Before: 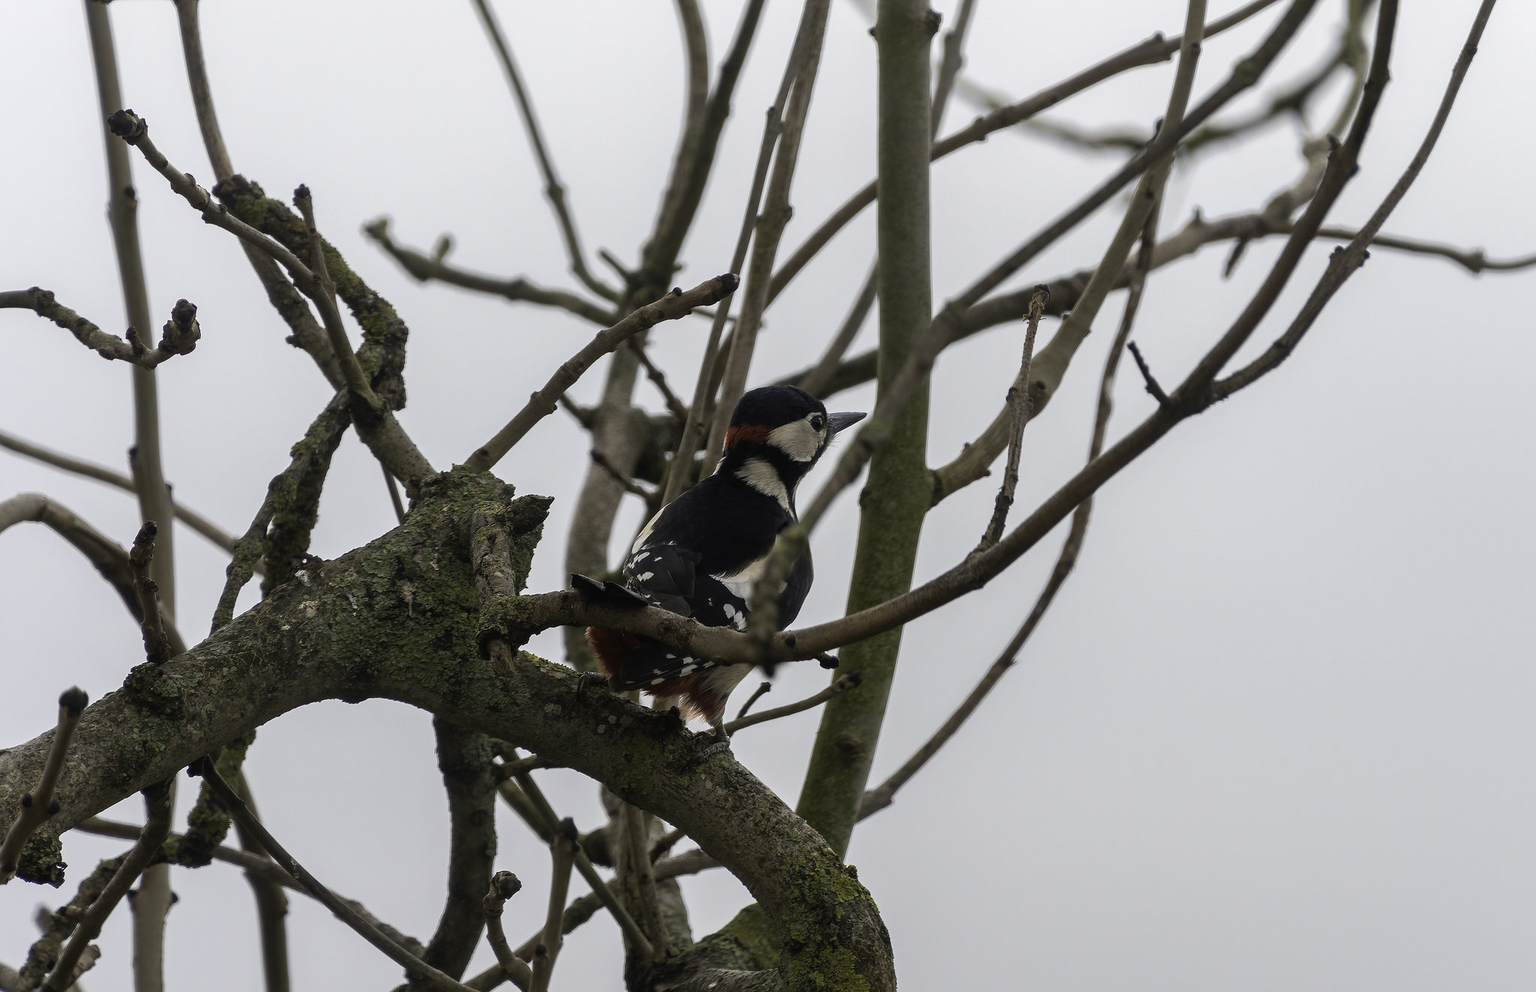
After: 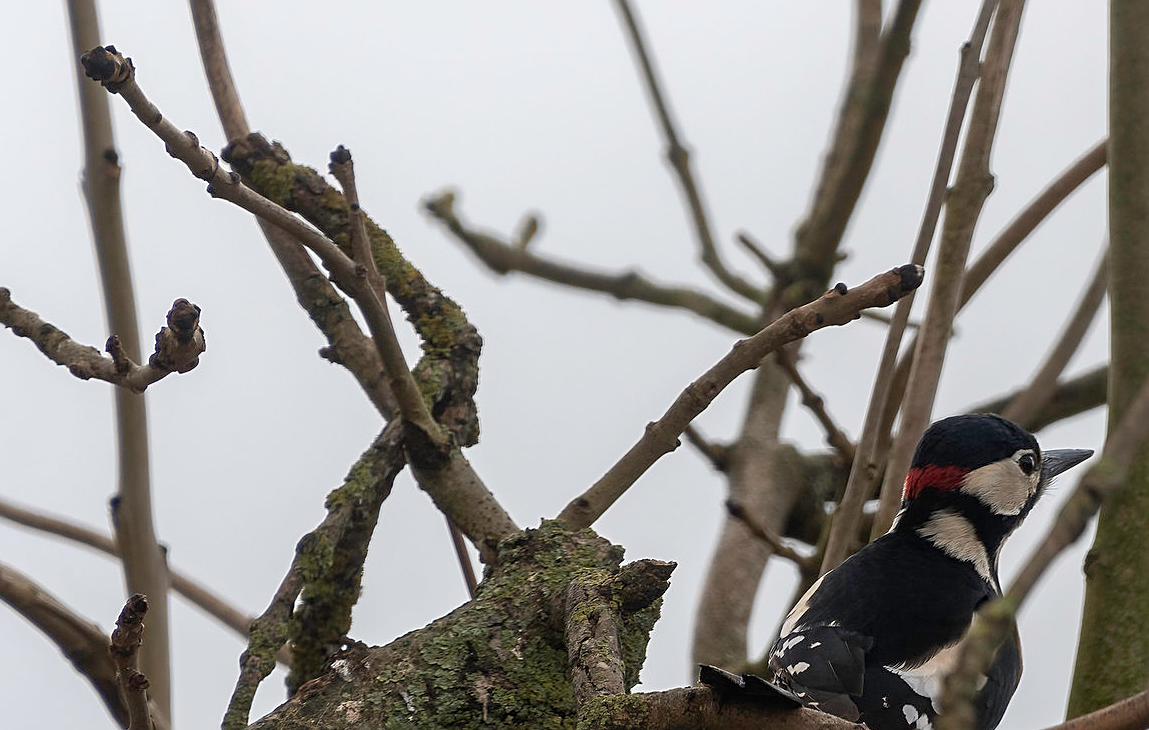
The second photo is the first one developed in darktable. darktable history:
sharpen: on, module defaults
crop and rotate: left 3.029%, top 7.62%, right 40.842%, bottom 37.137%
